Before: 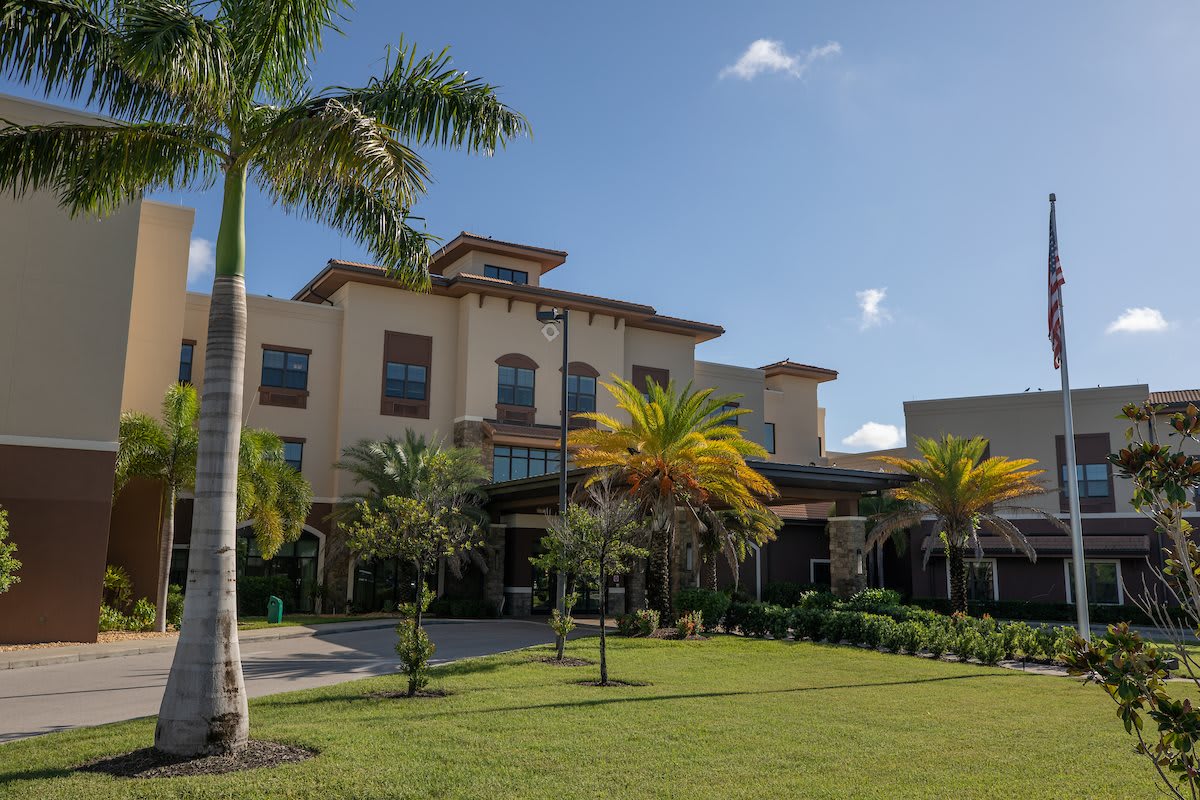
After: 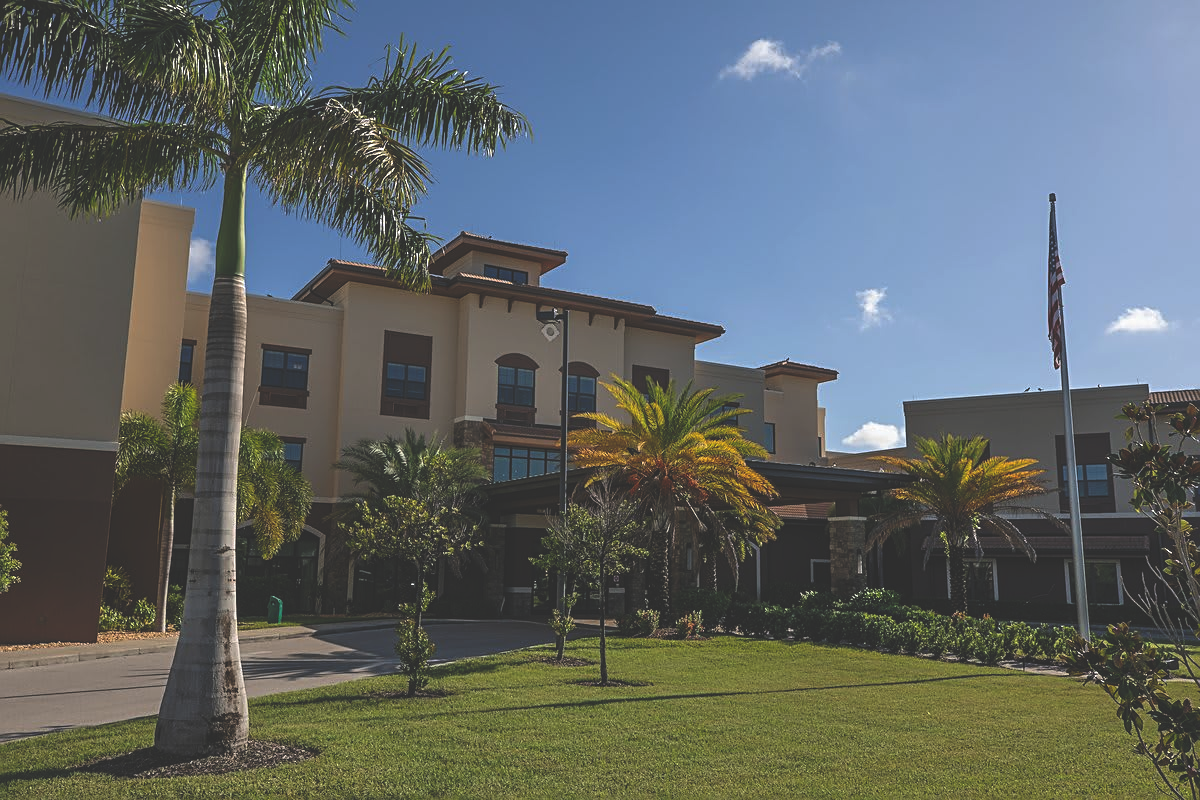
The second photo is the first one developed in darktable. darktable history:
rgb curve: curves: ch0 [(0, 0.186) (0.314, 0.284) (0.775, 0.708) (1, 1)], compensate middle gray true, preserve colors none
sharpen: on, module defaults
